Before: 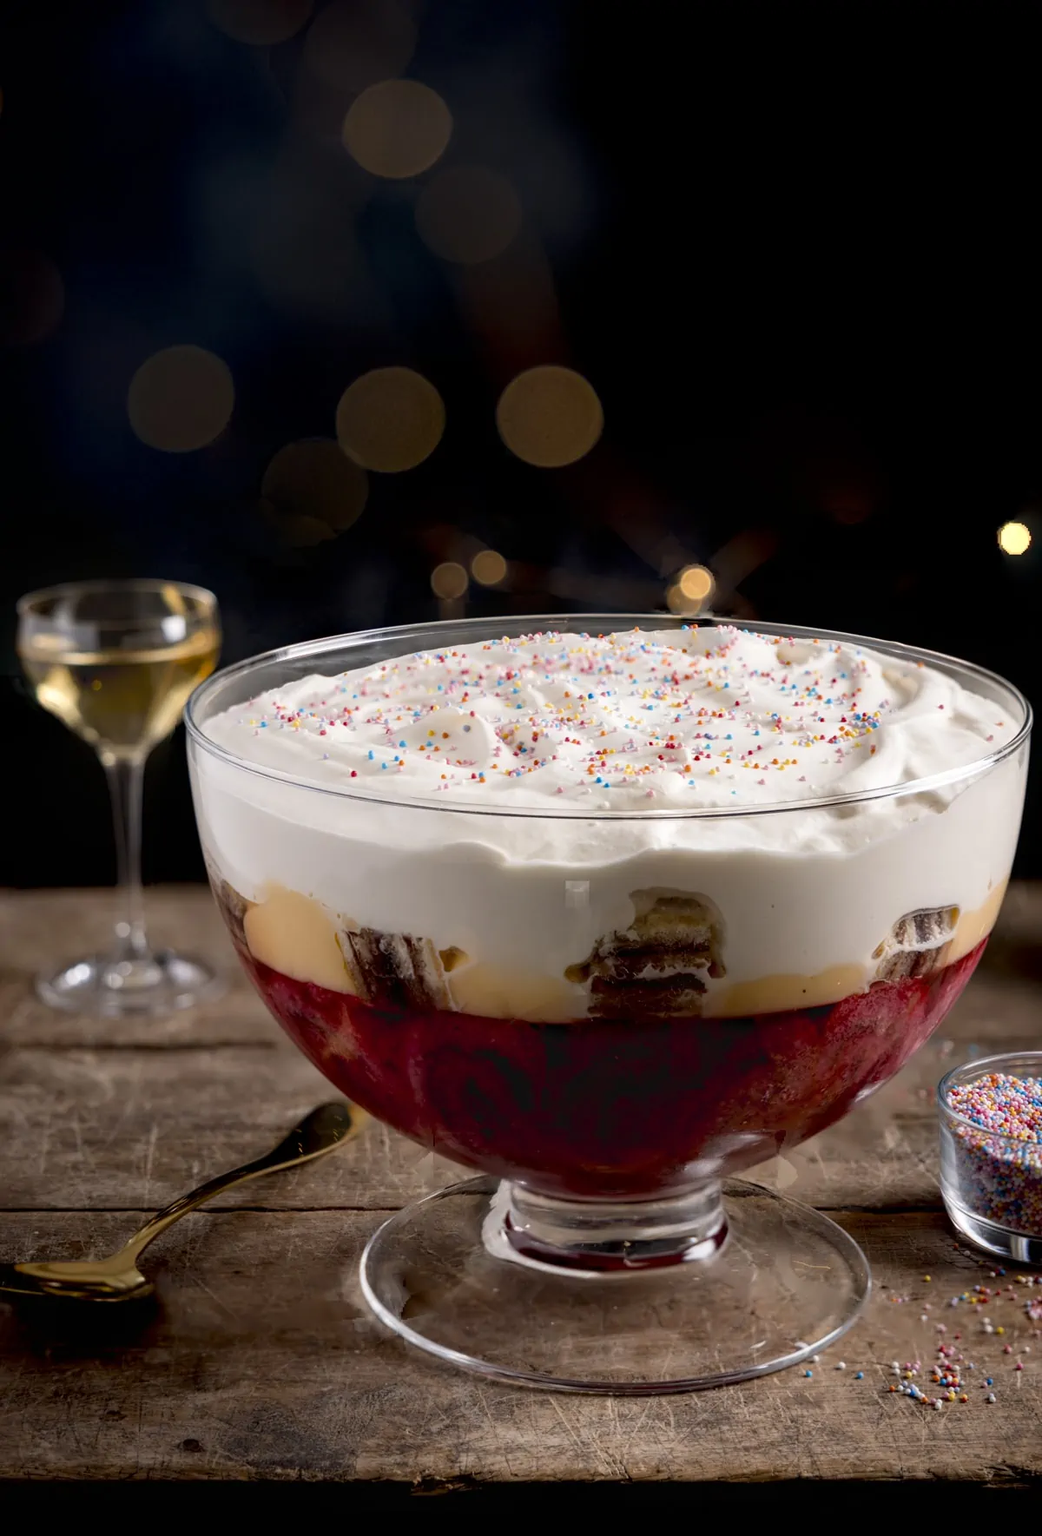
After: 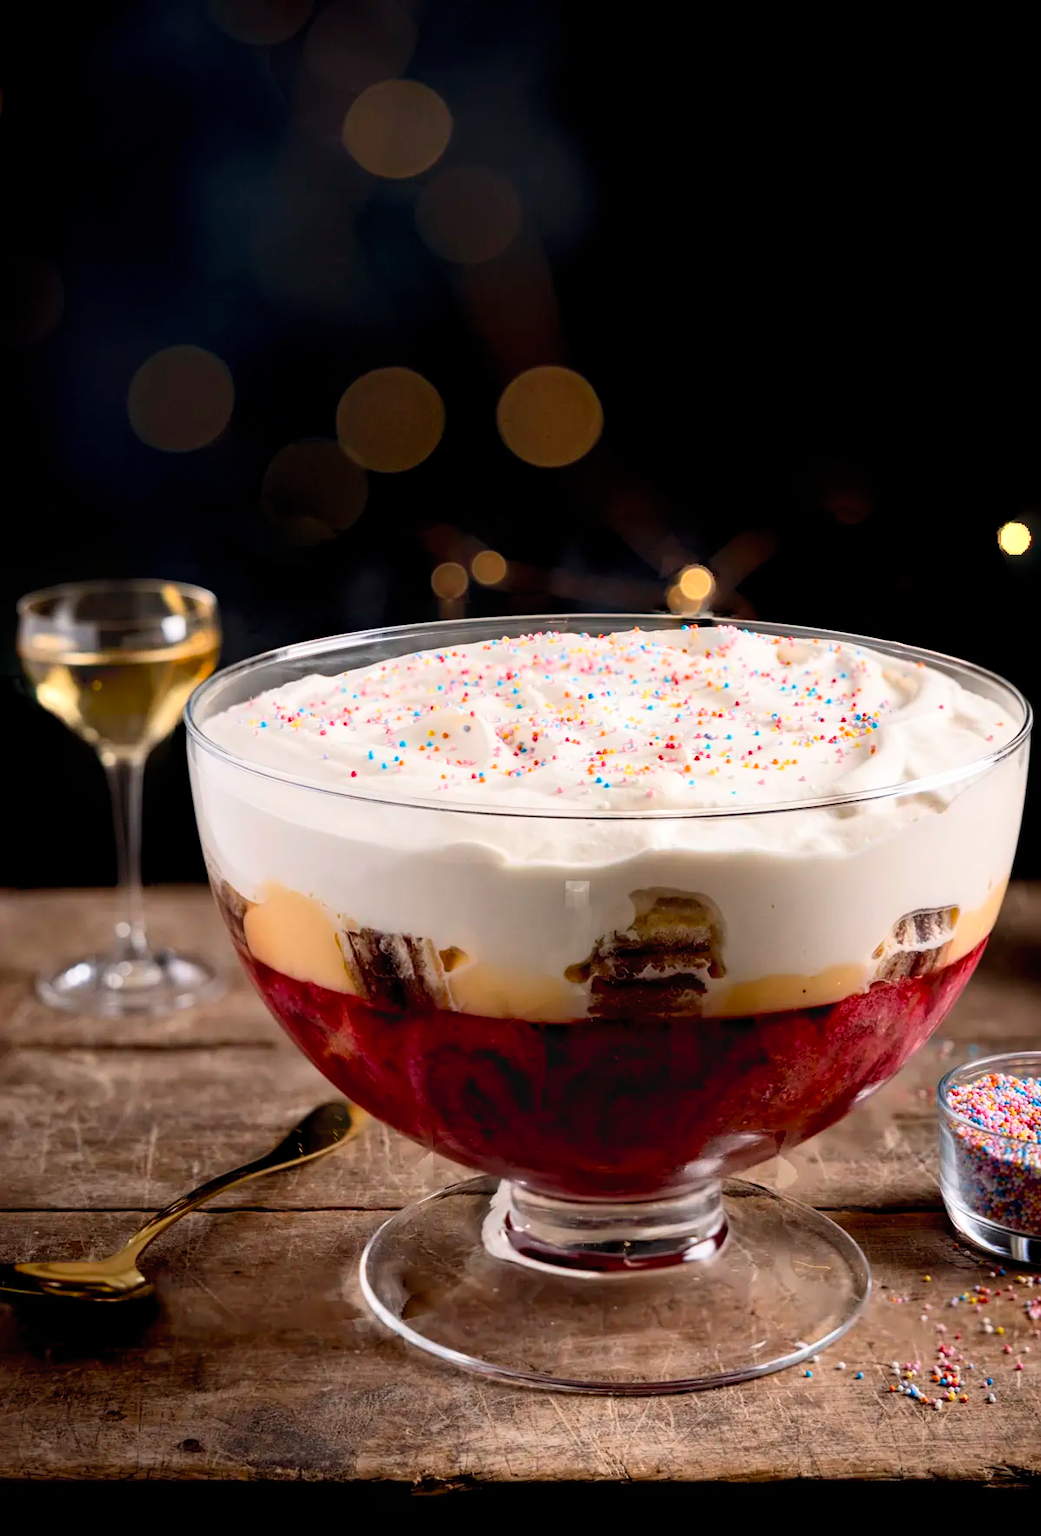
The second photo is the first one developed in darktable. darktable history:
contrast brightness saturation: contrast 0.196, brightness 0.168, saturation 0.228
